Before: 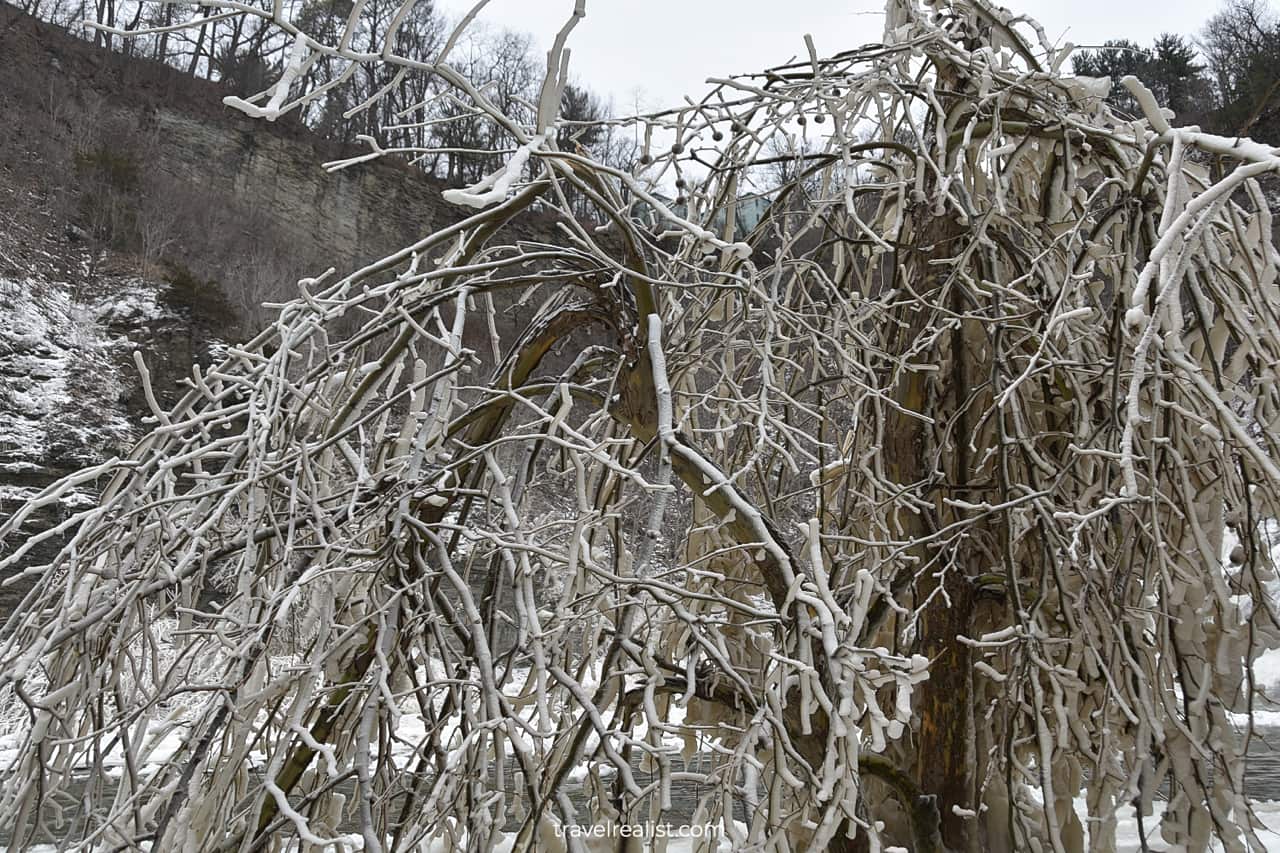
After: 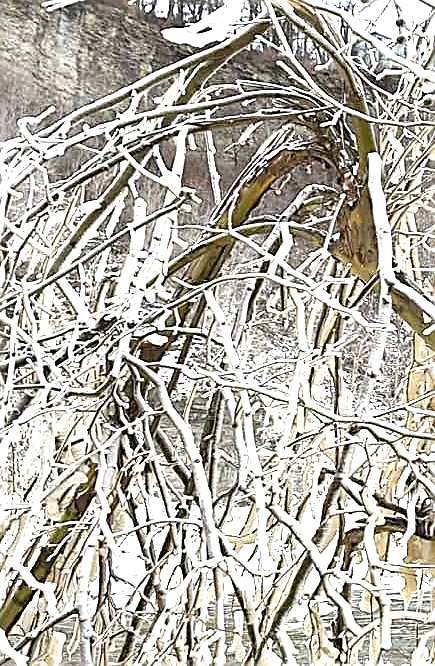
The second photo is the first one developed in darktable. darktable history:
levels: gray 50.71%, levels [0, 0.281, 0.562]
crop and rotate: left 21.946%, top 18.903%, right 44.01%, bottom 2.994%
sharpen: amount 0.739
